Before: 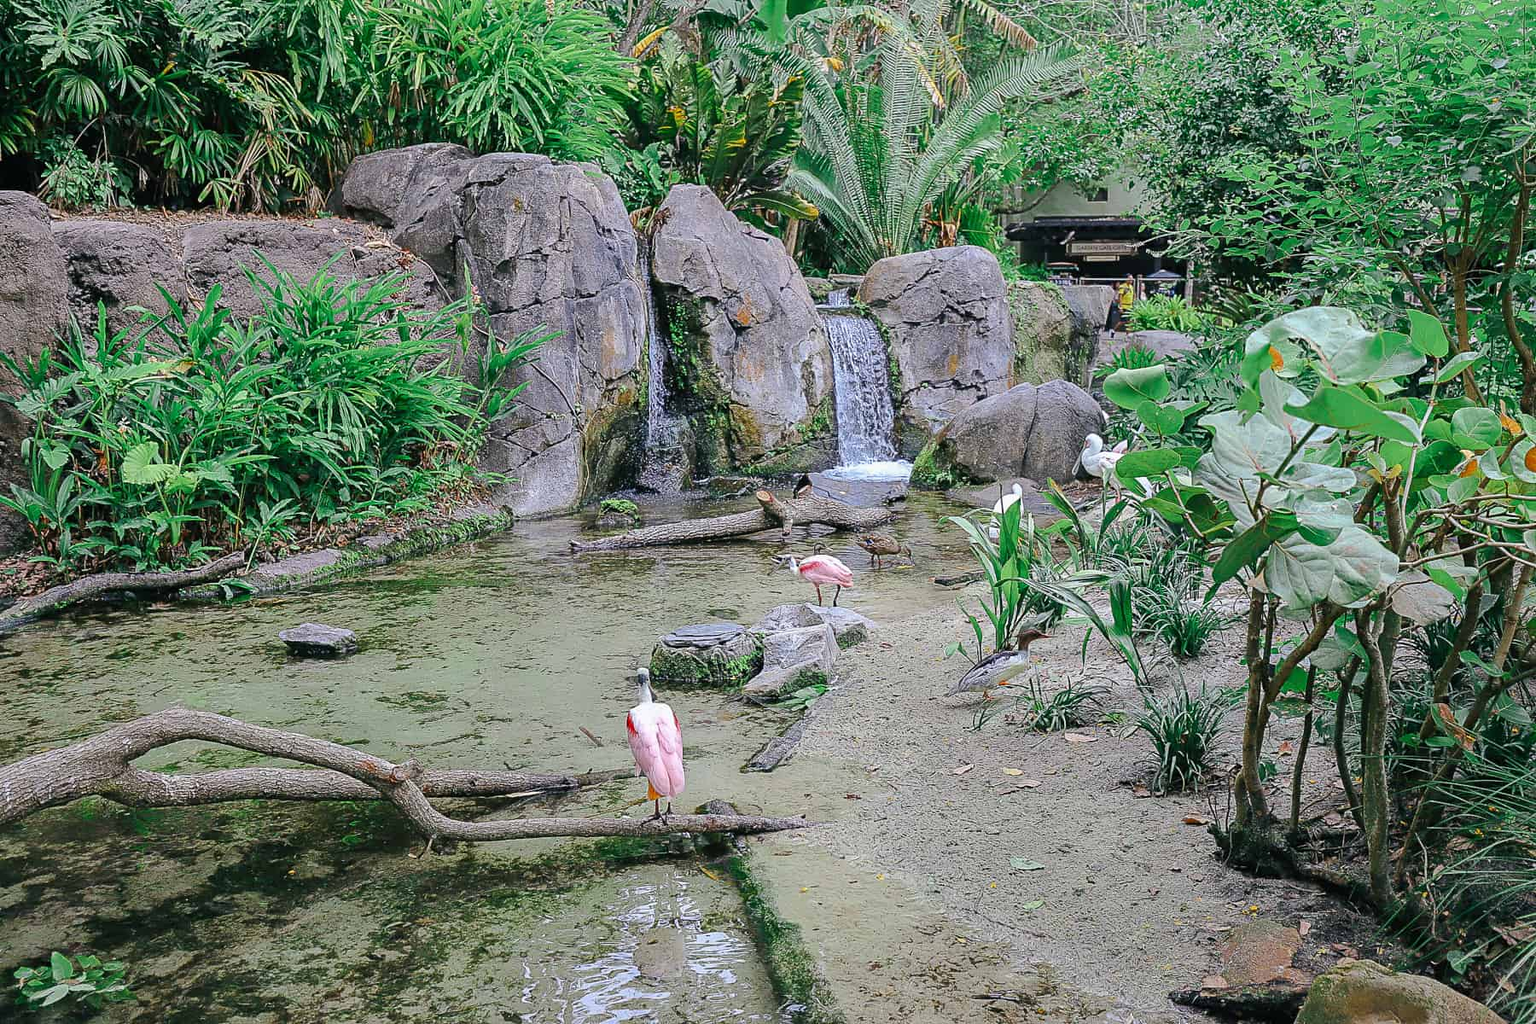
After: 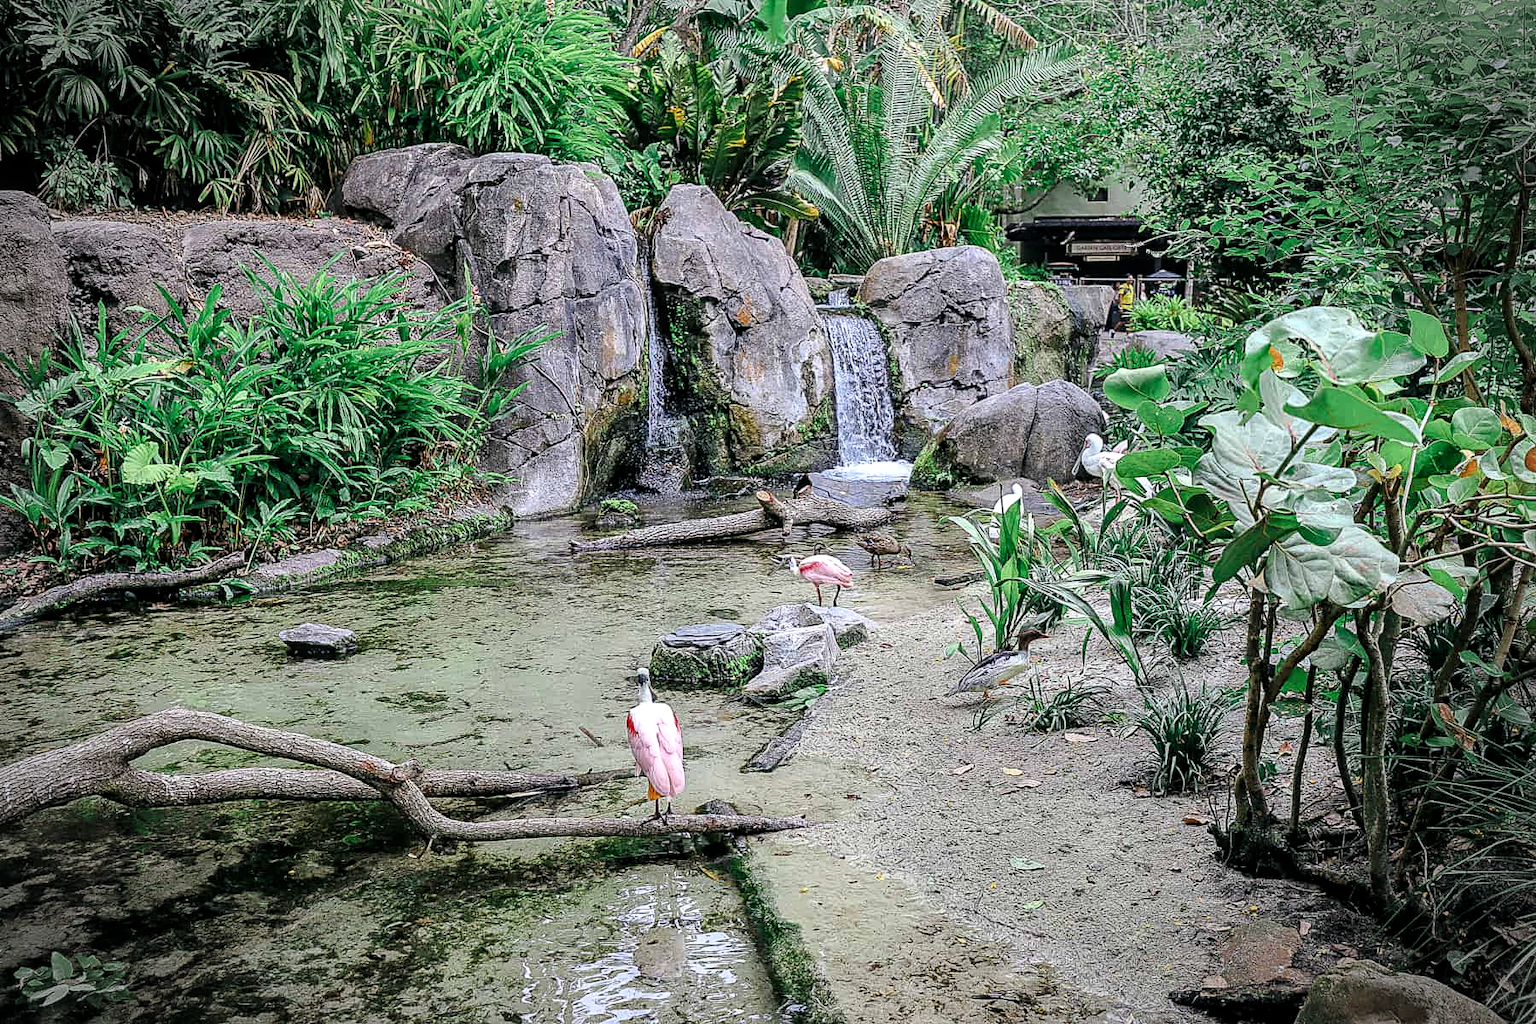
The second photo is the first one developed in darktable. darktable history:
vignetting: fall-off start 90.3%, fall-off radius 39.33%, width/height ratio 1.225, shape 1.3
local contrast: on, module defaults
filmic rgb: black relative exposure -7.97 EV, white relative exposure 2.33 EV, hardness 6.6
